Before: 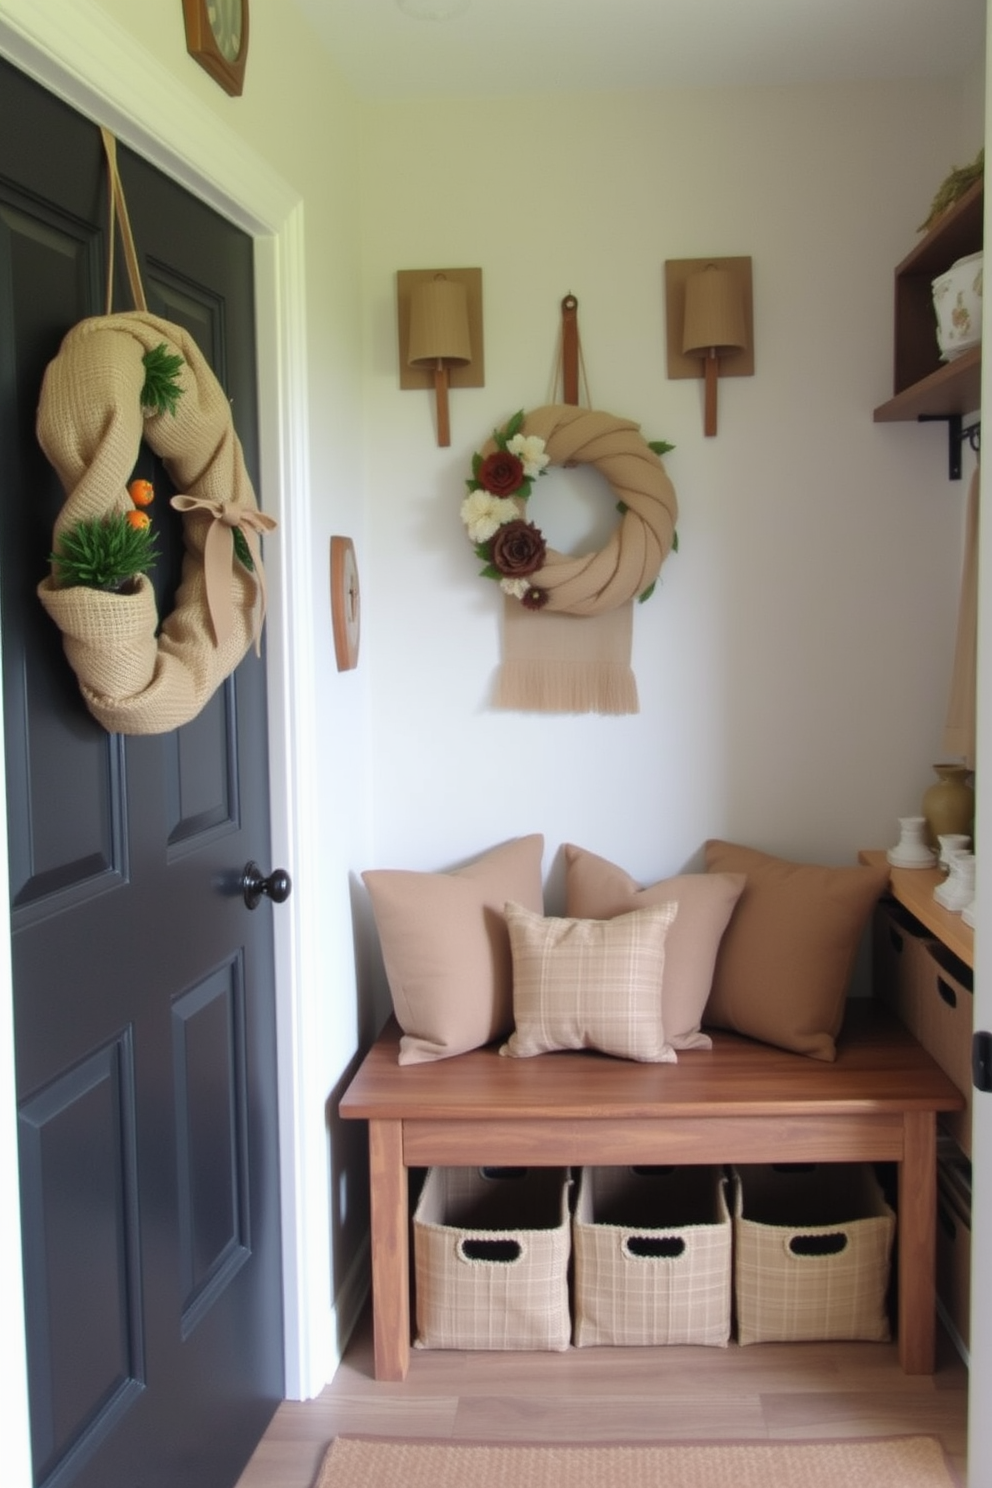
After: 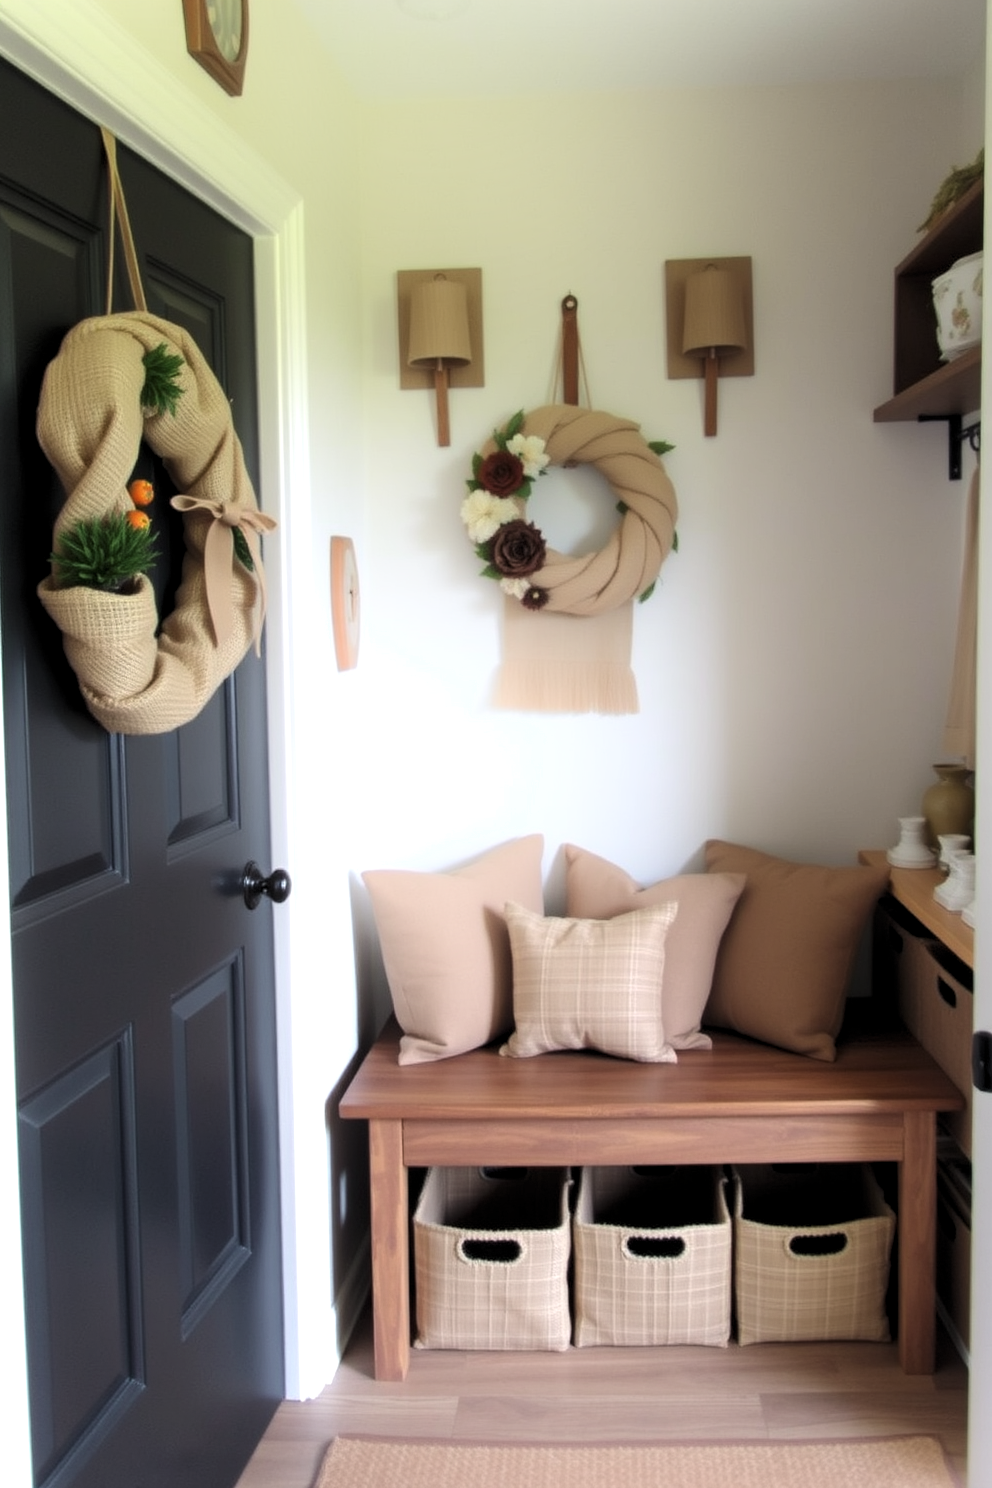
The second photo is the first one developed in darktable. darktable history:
shadows and highlights: highlights 70.7, soften with gaussian
levels: levels [0.052, 0.496, 0.908]
